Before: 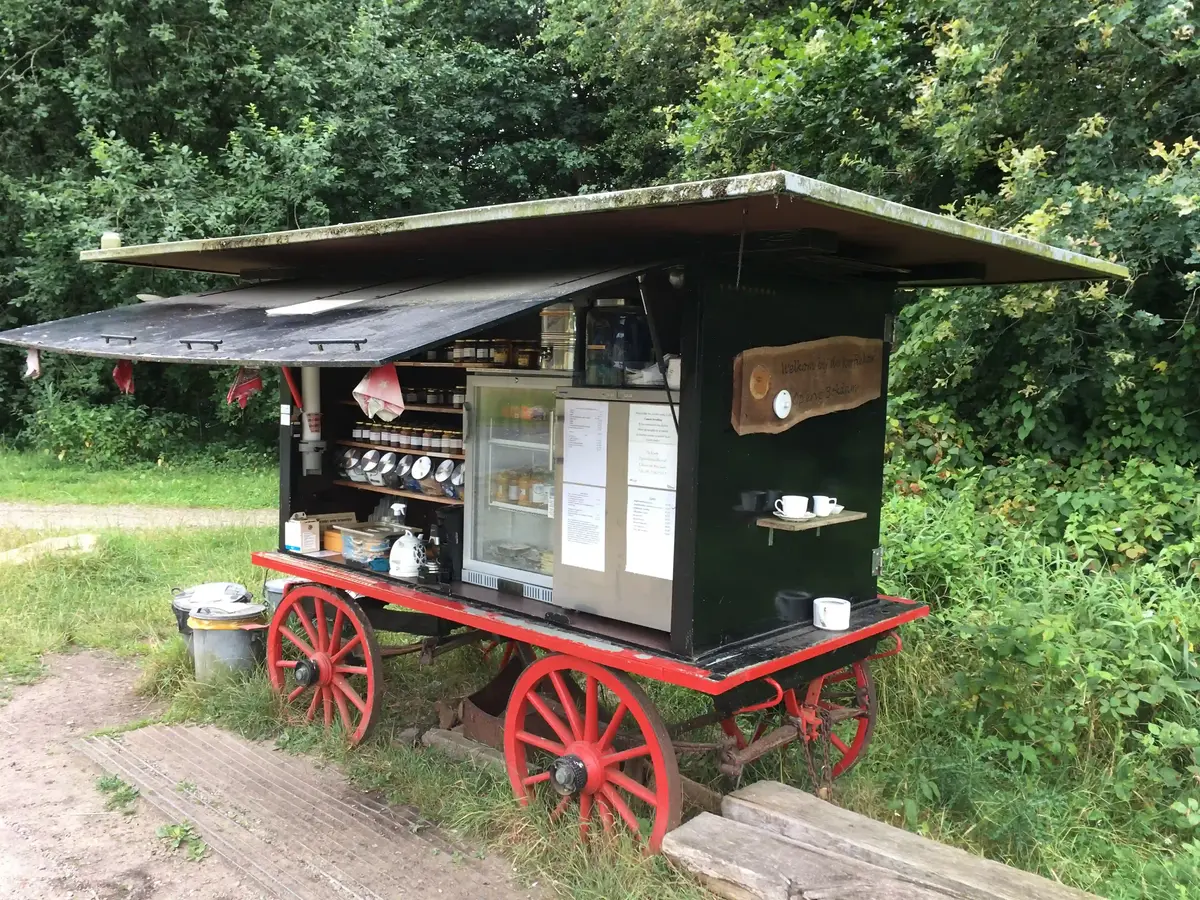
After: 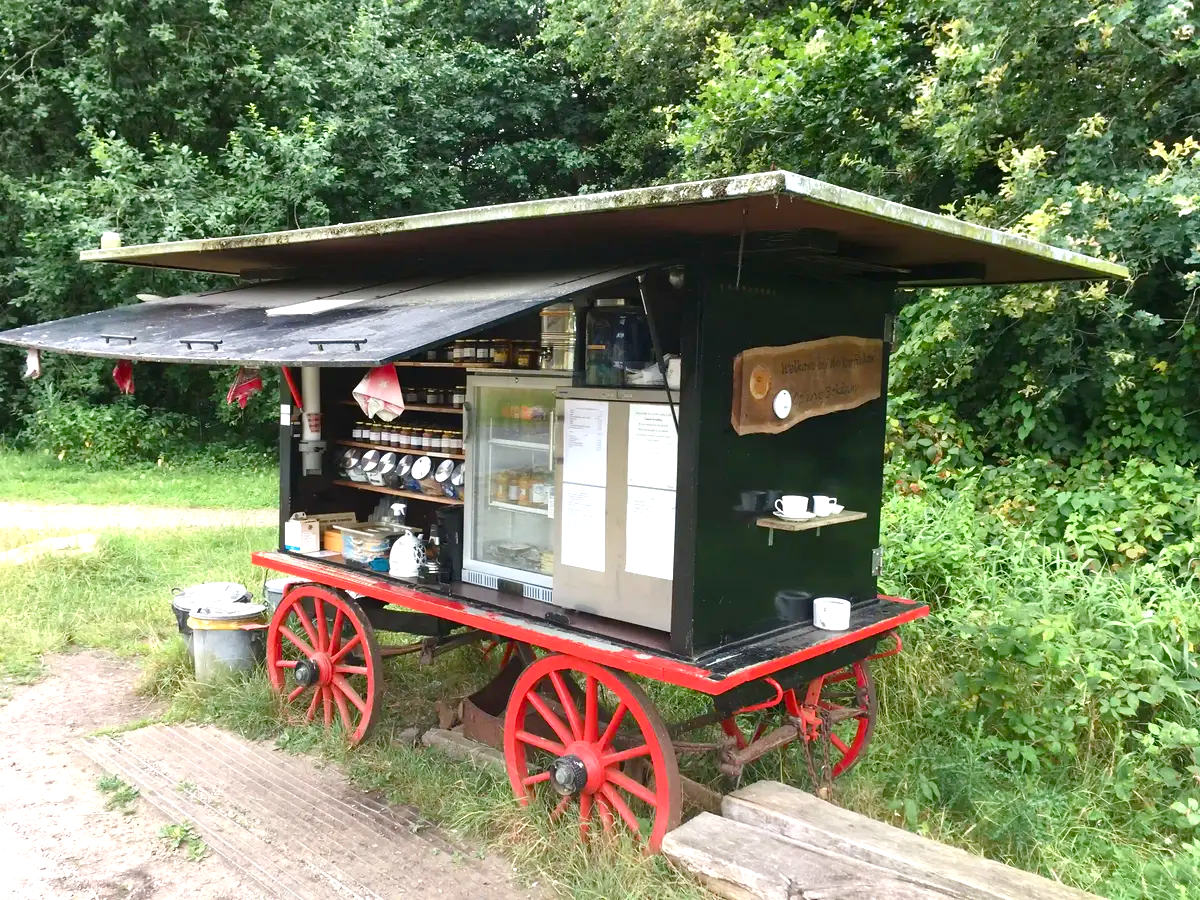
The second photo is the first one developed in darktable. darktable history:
color balance rgb: perceptual saturation grading › global saturation 20%, perceptual saturation grading › highlights -25%, perceptual saturation grading › shadows 25%
exposure: black level correction 0, exposure 0.5 EV, compensate exposure bias true, compensate highlight preservation false
